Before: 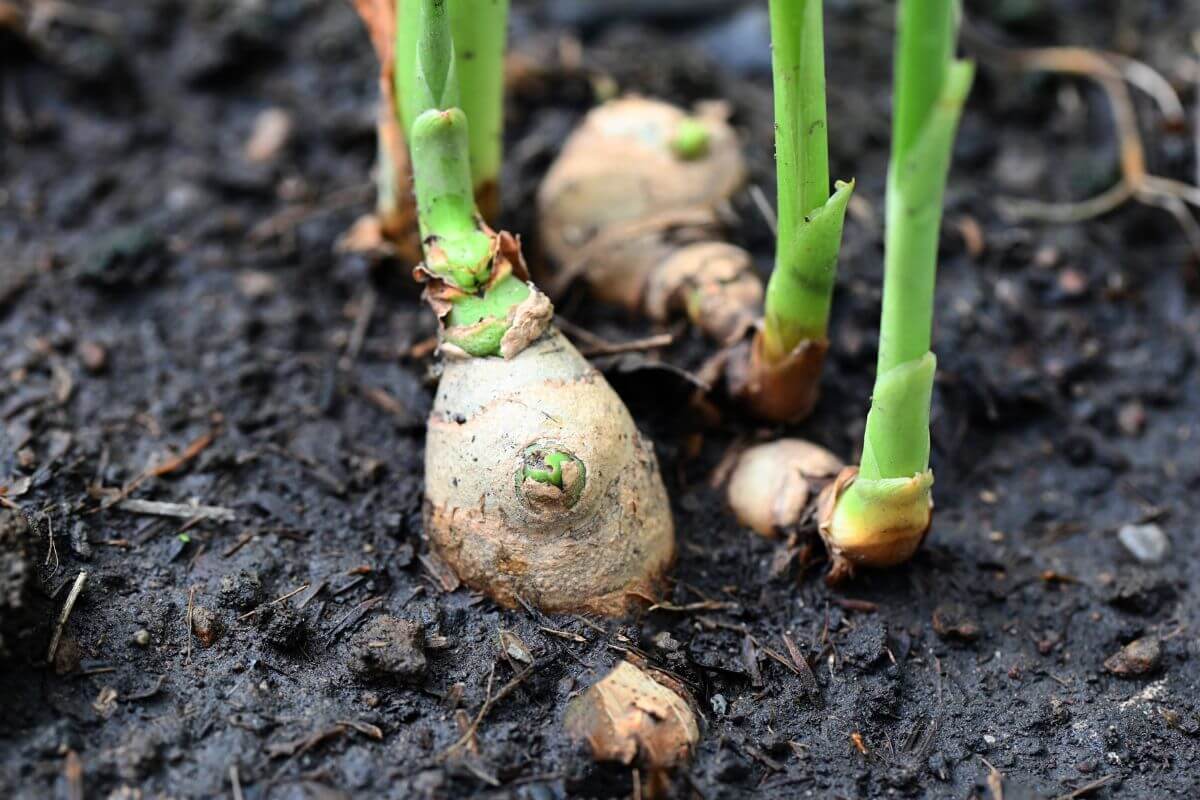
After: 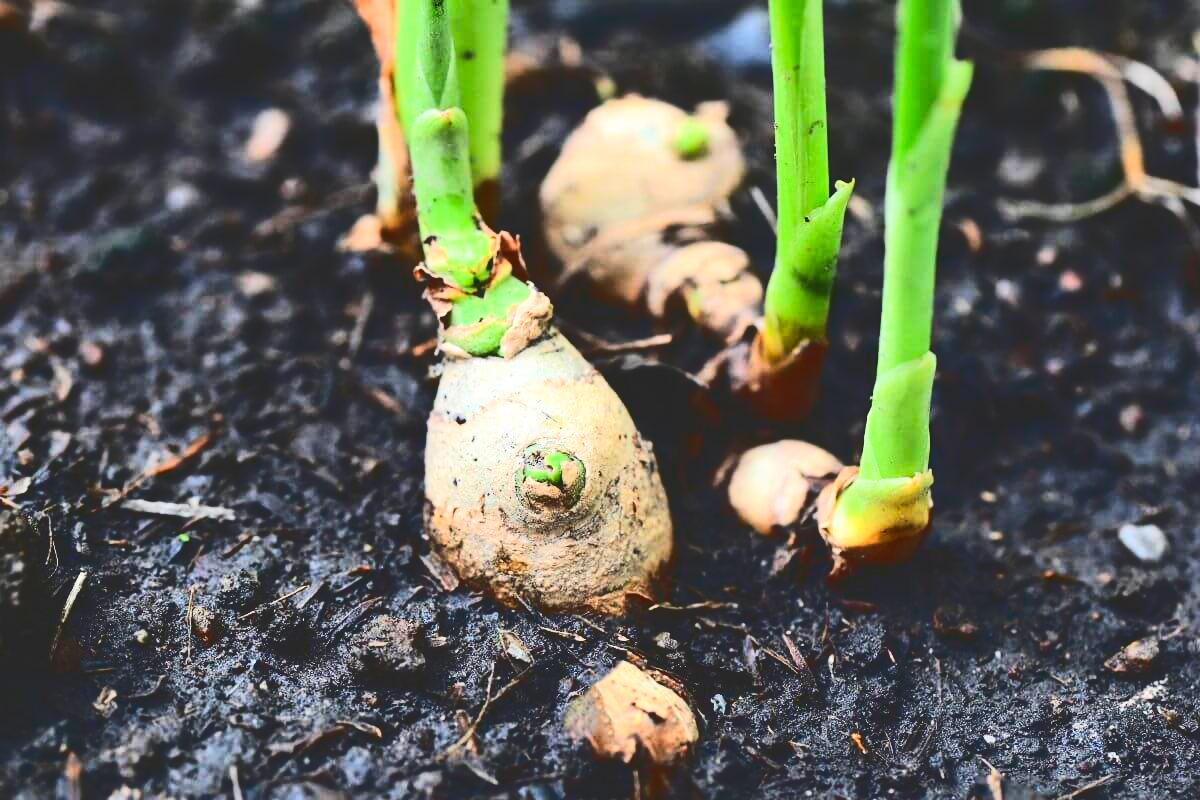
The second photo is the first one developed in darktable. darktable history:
exposure: black level correction -0.008, exposure 0.072 EV, compensate highlight preservation false
tone curve: curves: ch0 [(0, 0) (0.003, 0.145) (0.011, 0.15) (0.025, 0.15) (0.044, 0.156) (0.069, 0.161) (0.1, 0.169) (0.136, 0.175) (0.177, 0.184) (0.224, 0.196) (0.277, 0.234) (0.335, 0.291) (0.399, 0.391) (0.468, 0.505) (0.543, 0.633) (0.623, 0.742) (0.709, 0.826) (0.801, 0.882) (0.898, 0.93) (1, 1)], color space Lab, linked channels, preserve colors none
contrast brightness saturation: contrast 0.183, saturation 0.303
